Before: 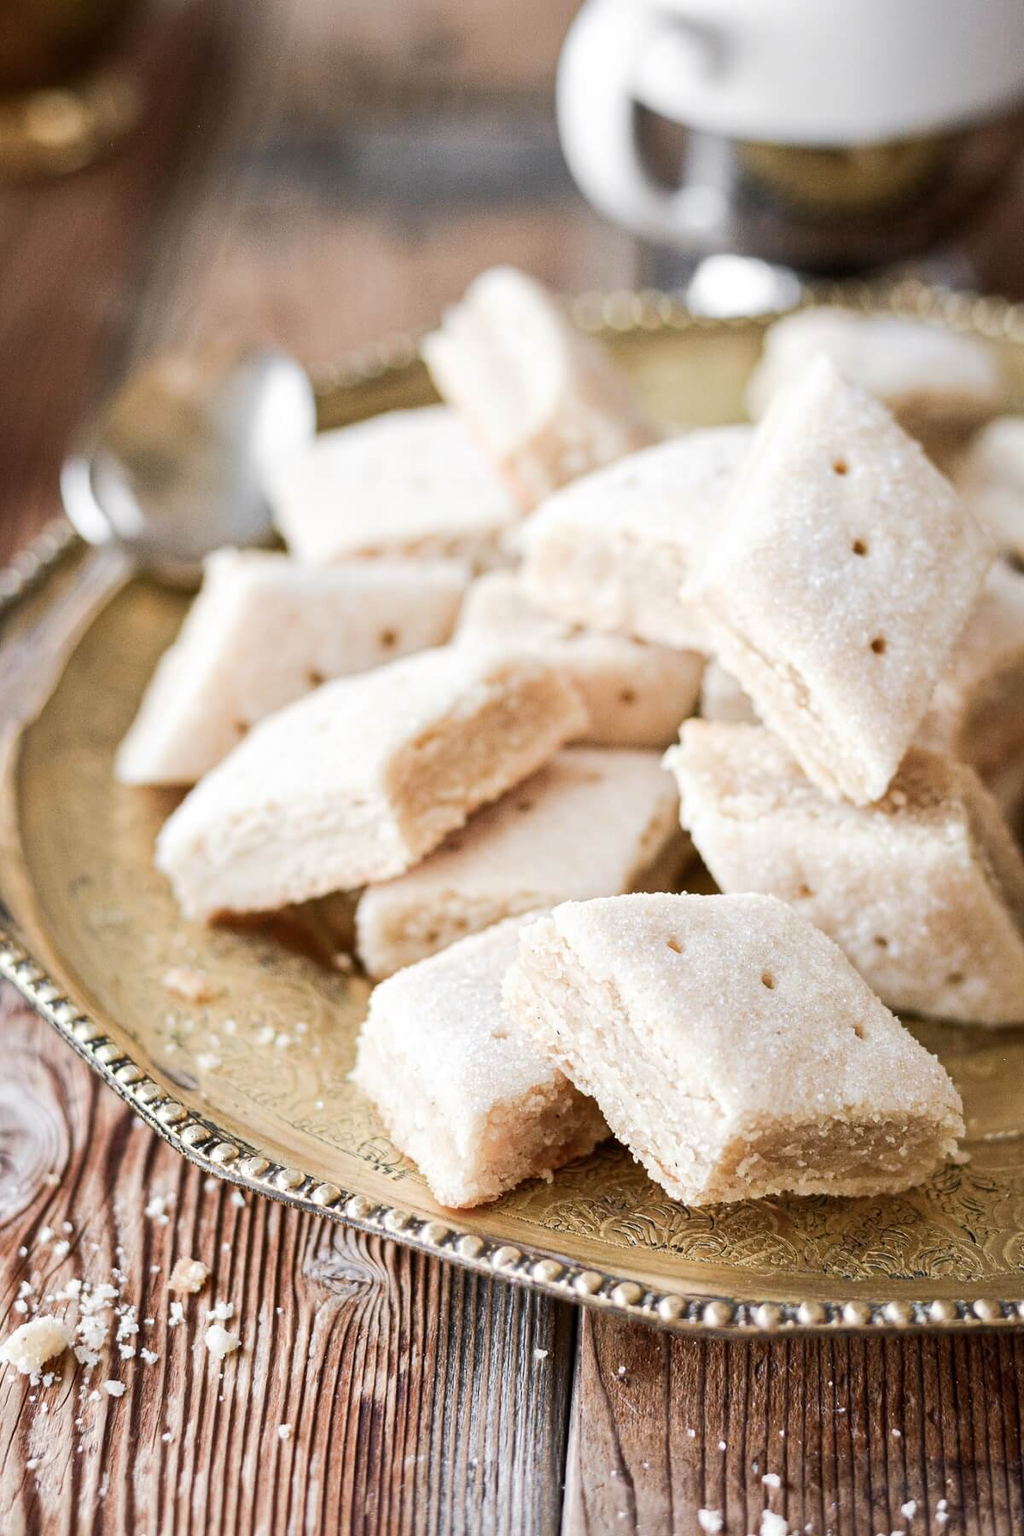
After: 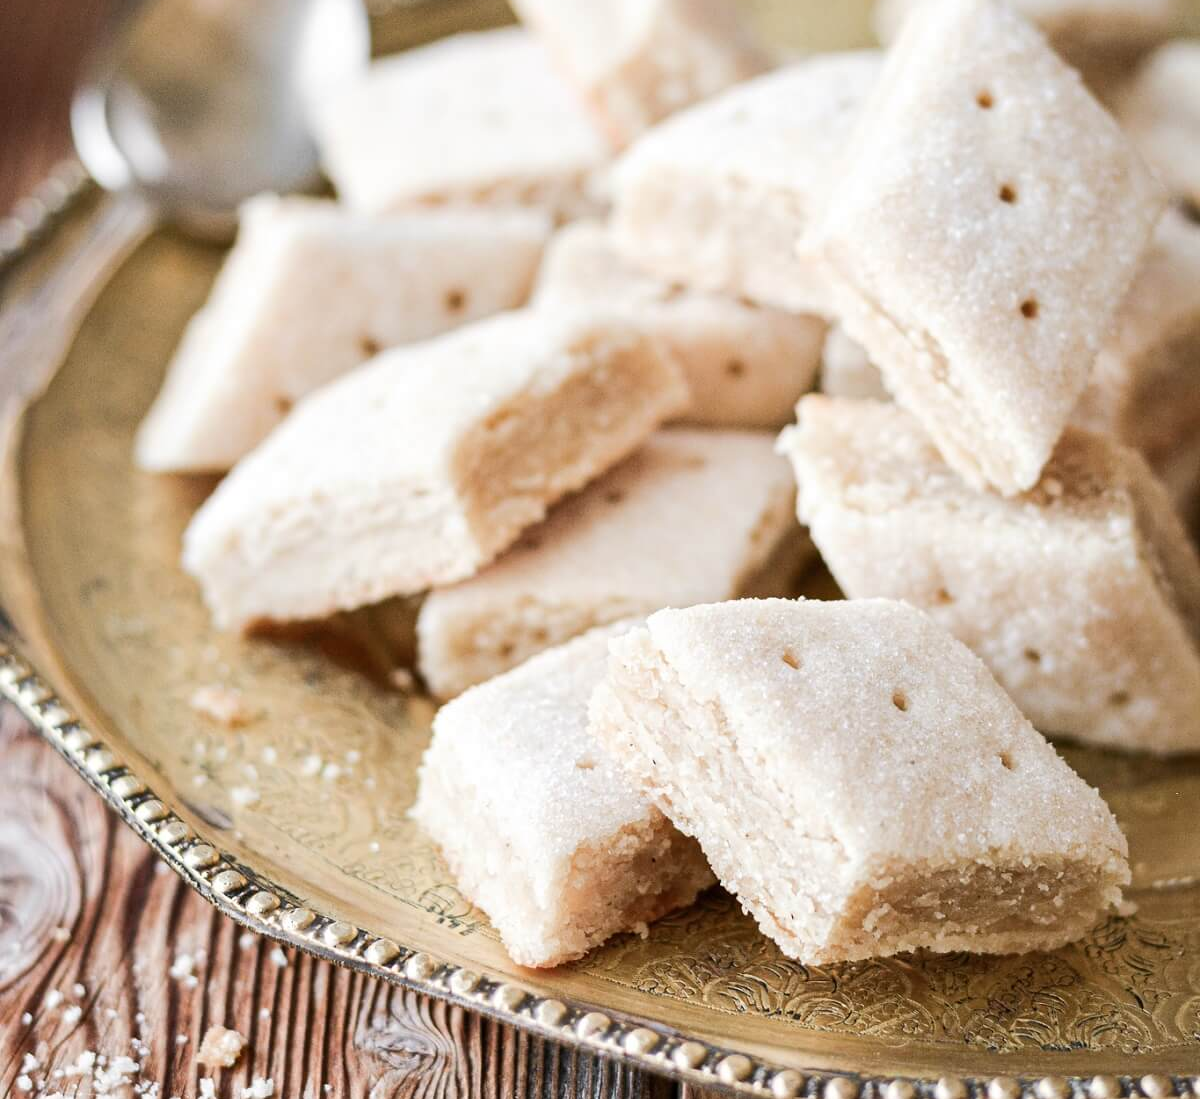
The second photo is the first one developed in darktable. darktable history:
crop and rotate: top 24.92%, bottom 14%
